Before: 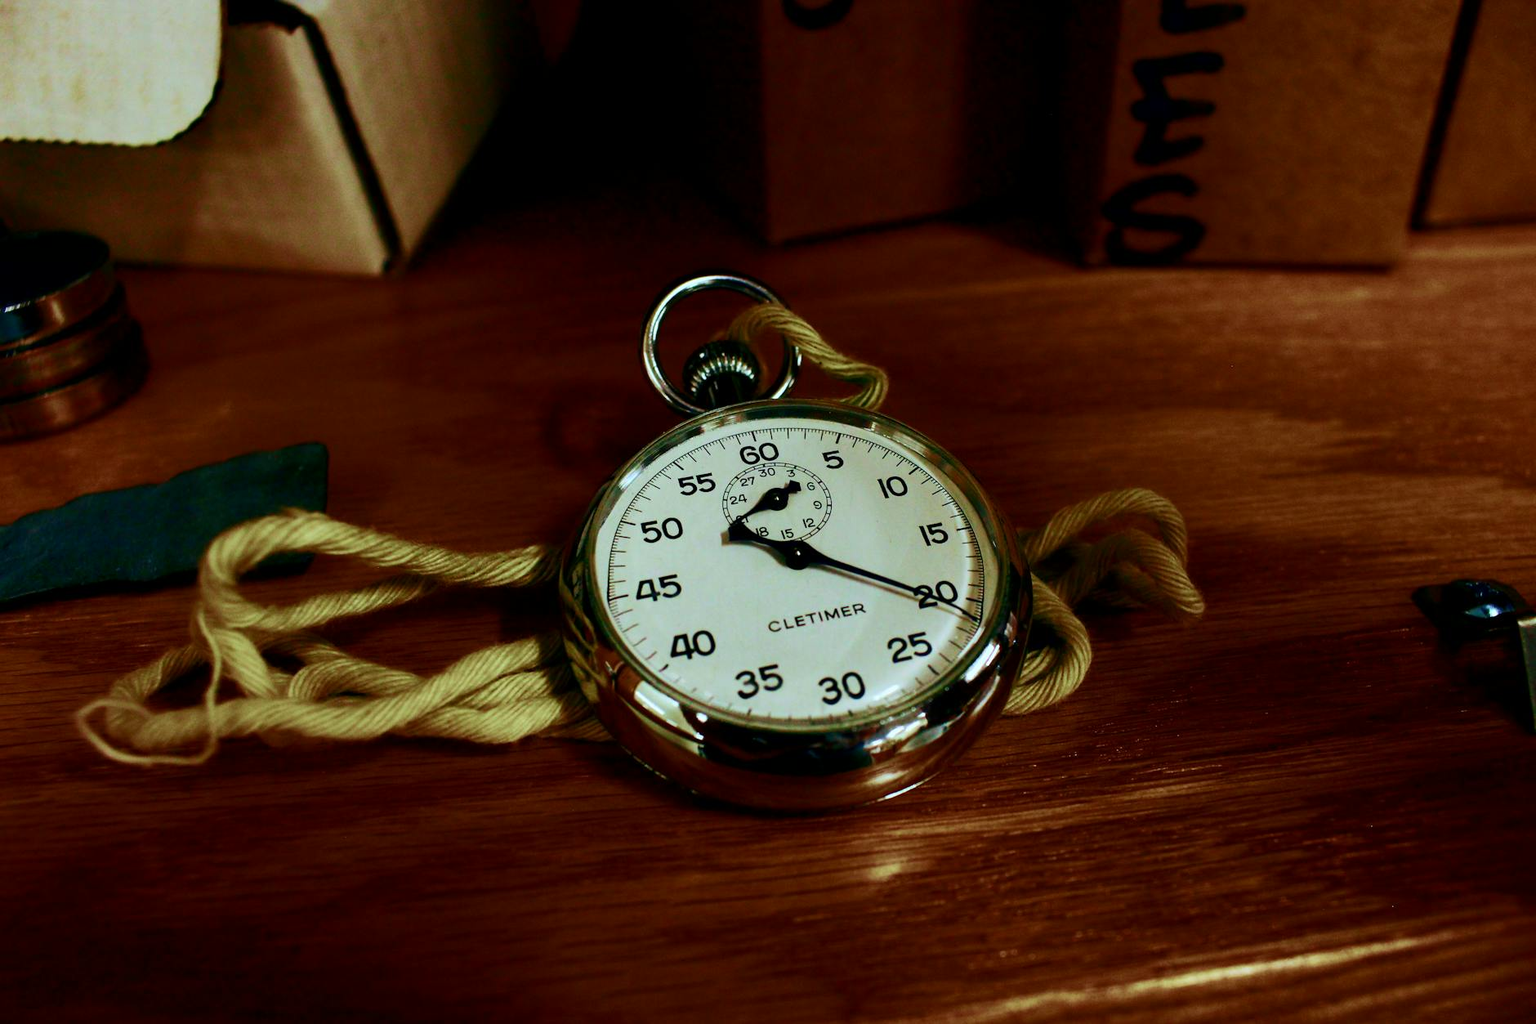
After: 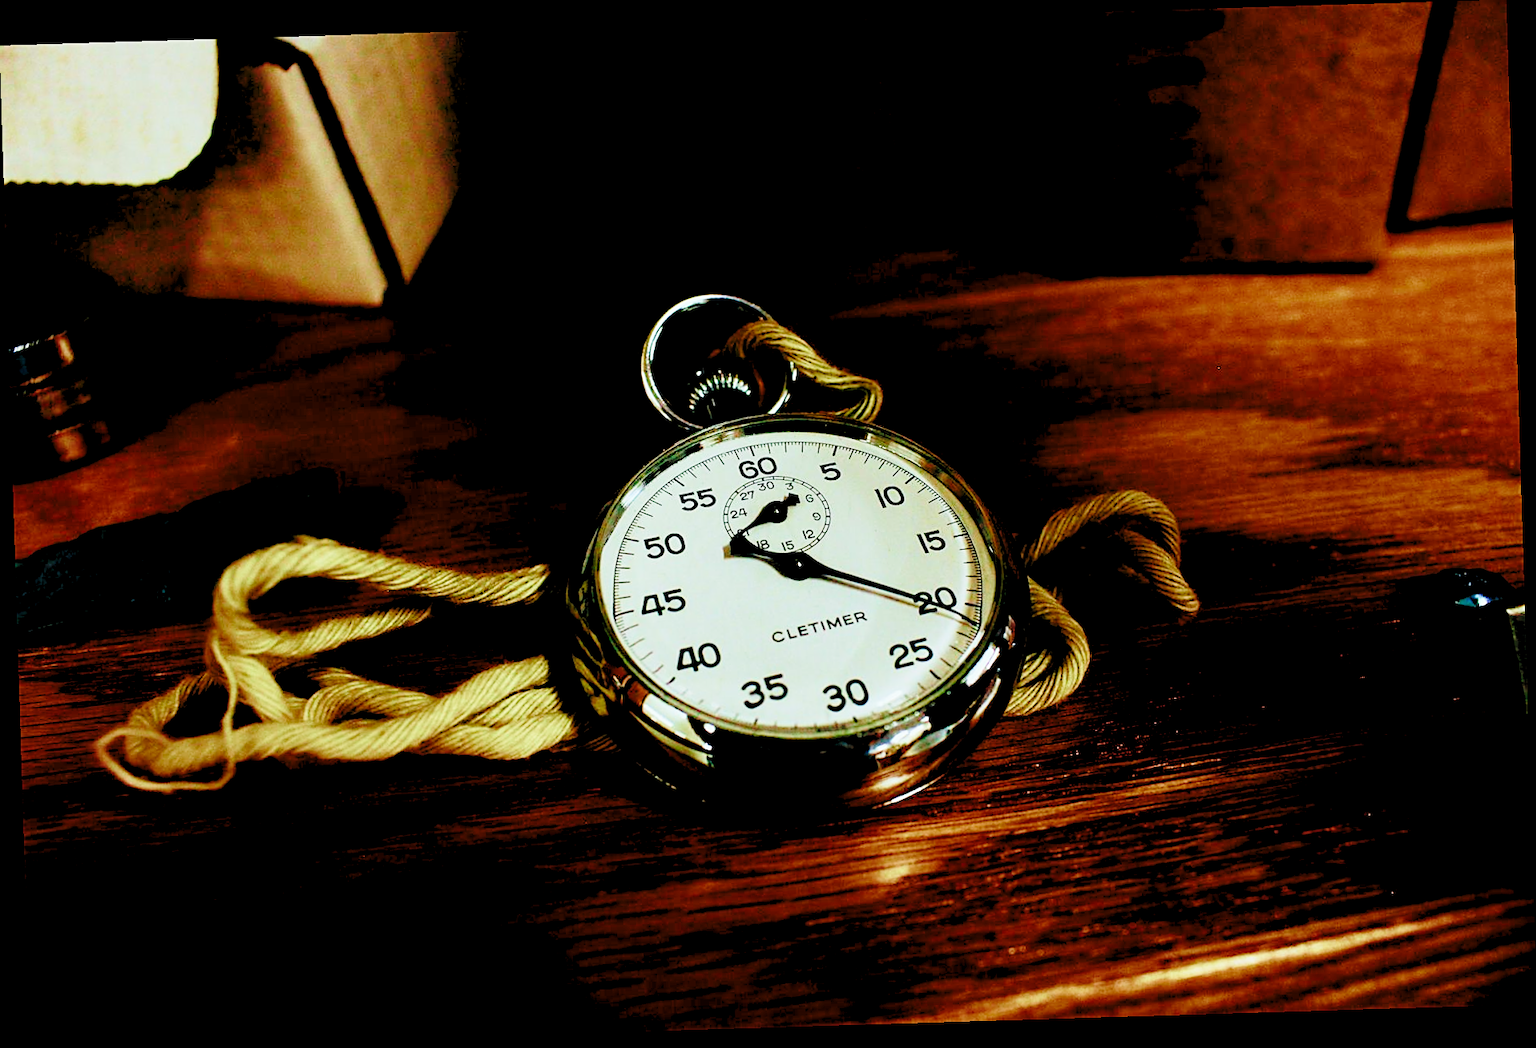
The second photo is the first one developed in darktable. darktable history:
base curve: curves: ch0 [(0, 0) (0.028, 0.03) (0.121, 0.232) (0.46, 0.748) (0.859, 0.968) (1, 1)], preserve colors none
sharpen: on, module defaults
rgb levels: preserve colors sum RGB, levels [[0.038, 0.433, 0.934], [0, 0.5, 1], [0, 0.5, 1]]
rotate and perspective: rotation -1.75°, automatic cropping off
